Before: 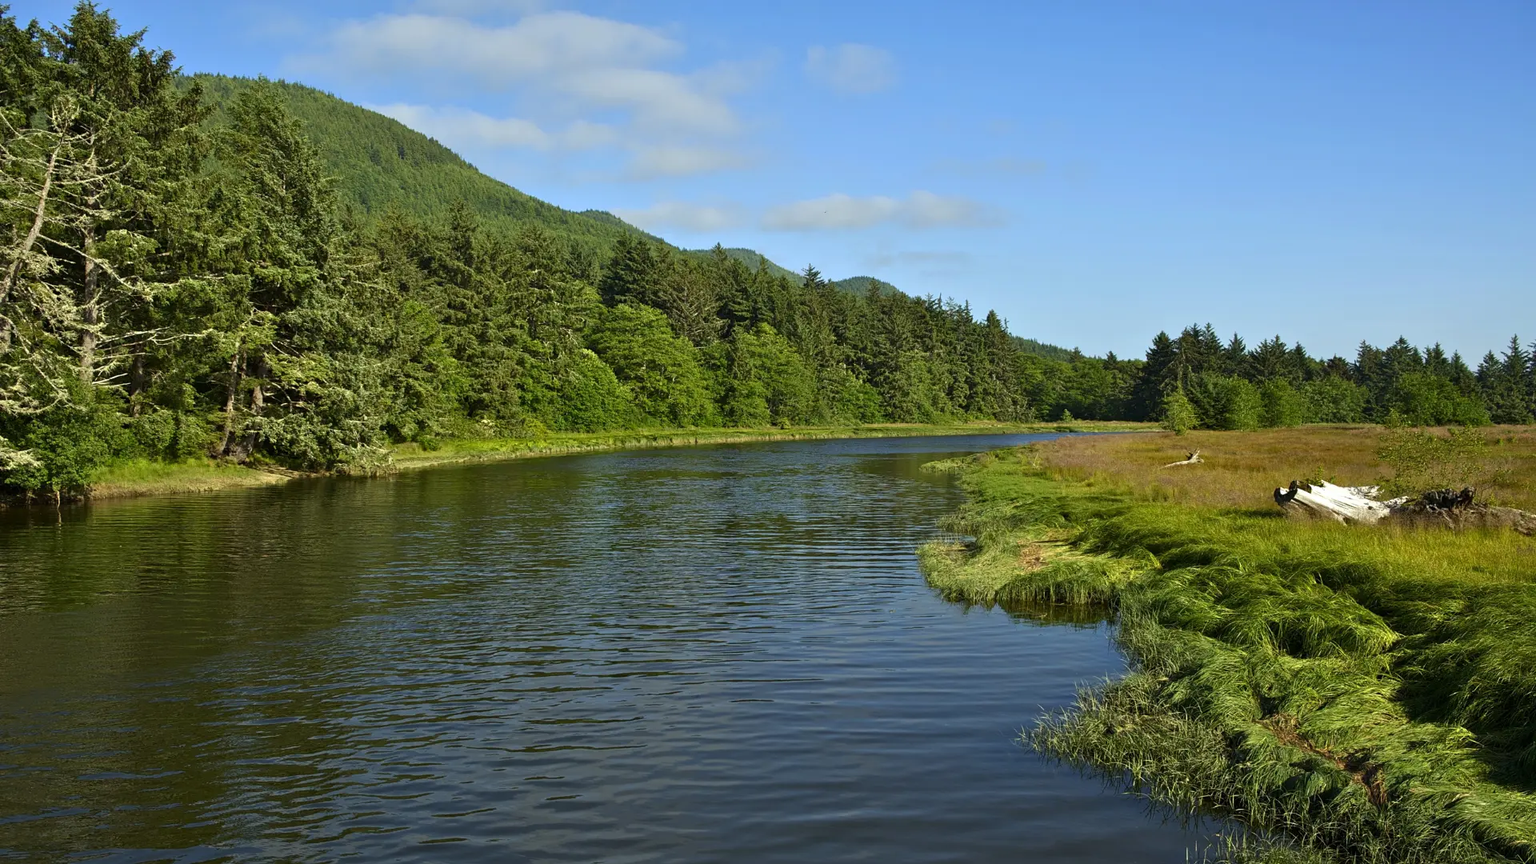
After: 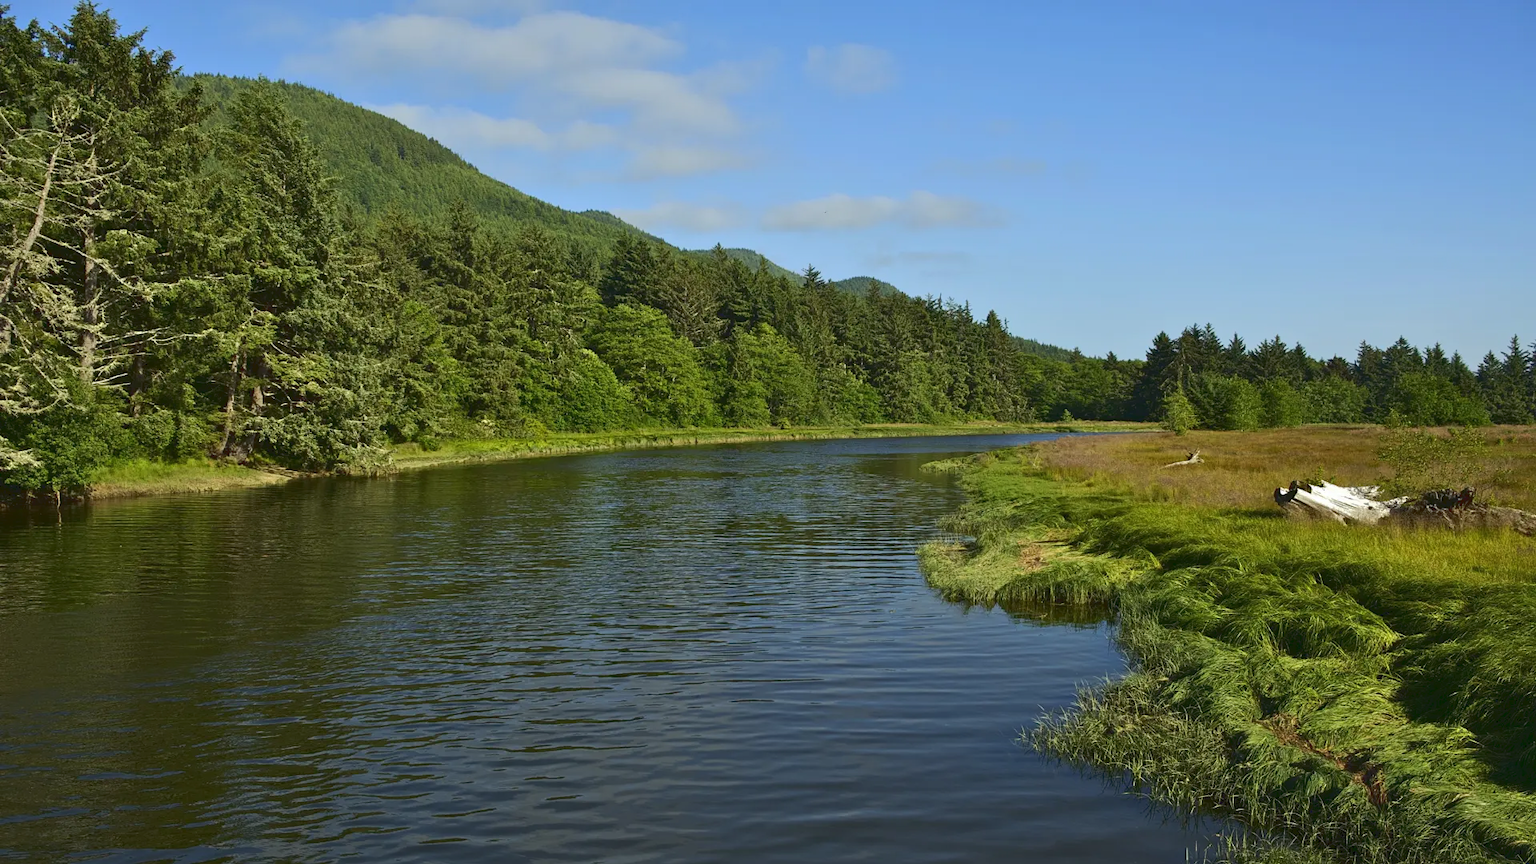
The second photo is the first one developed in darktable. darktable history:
tone curve: curves: ch0 [(0, 0) (0.003, 0.096) (0.011, 0.096) (0.025, 0.098) (0.044, 0.099) (0.069, 0.106) (0.1, 0.128) (0.136, 0.153) (0.177, 0.186) (0.224, 0.218) (0.277, 0.265) (0.335, 0.316) (0.399, 0.374) (0.468, 0.445) (0.543, 0.526) (0.623, 0.605) (0.709, 0.681) (0.801, 0.758) (0.898, 0.819) (1, 1)], color space Lab, linked channels, preserve colors none
